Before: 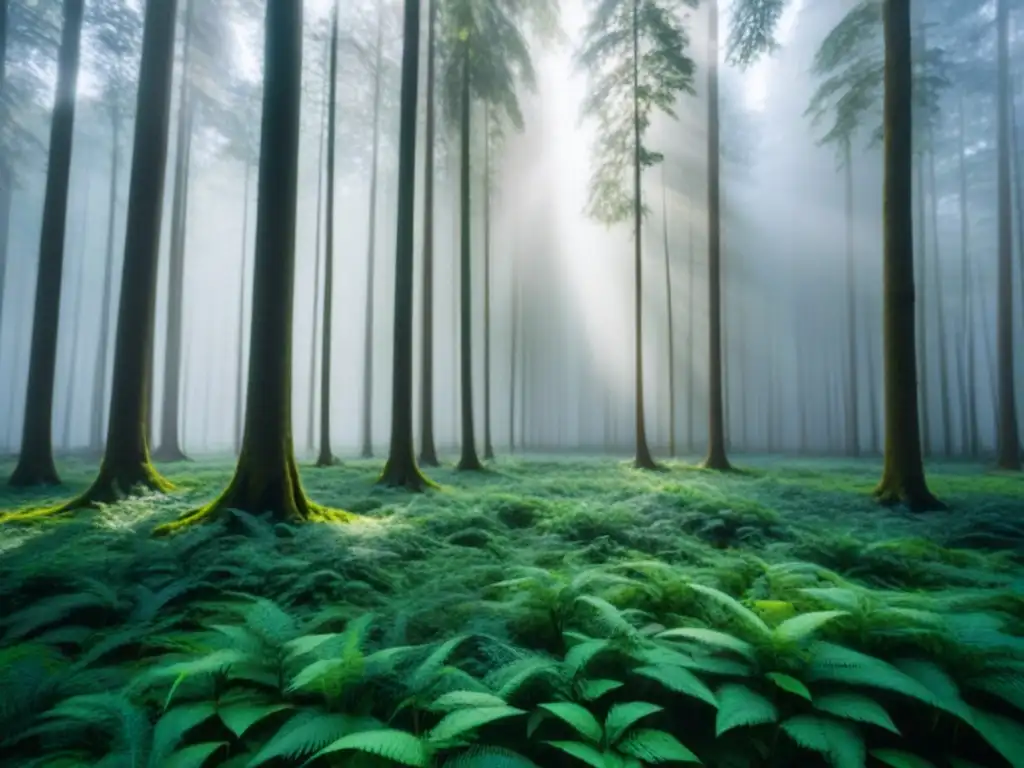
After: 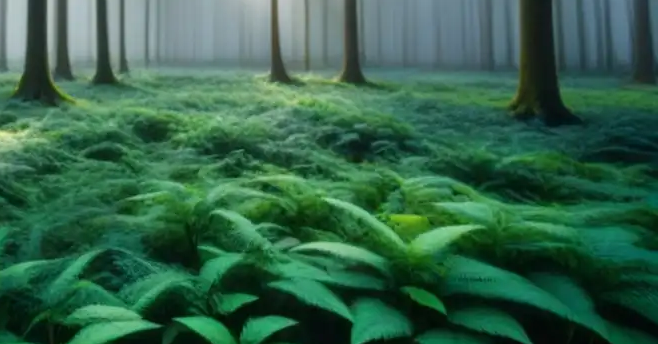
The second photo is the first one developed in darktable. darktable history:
crop and rotate: left 35.69%, top 50.35%, bottom 4.821%
